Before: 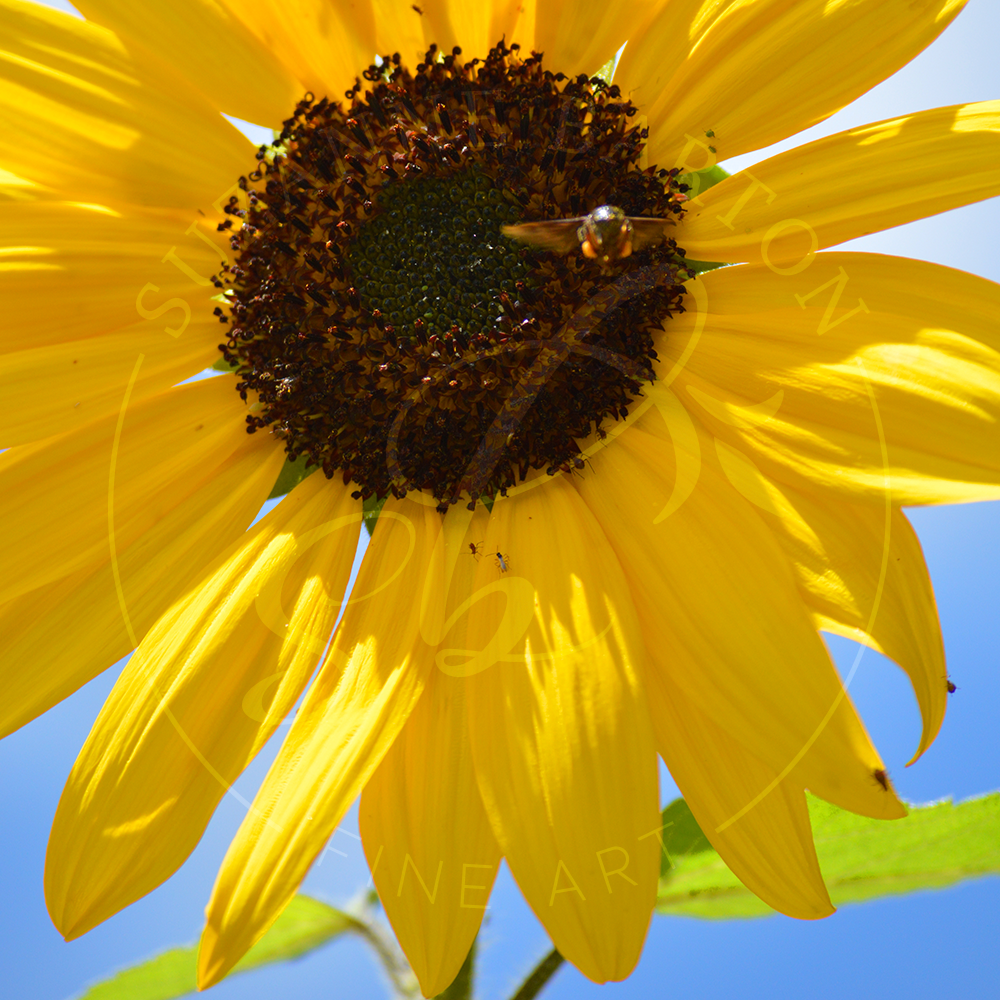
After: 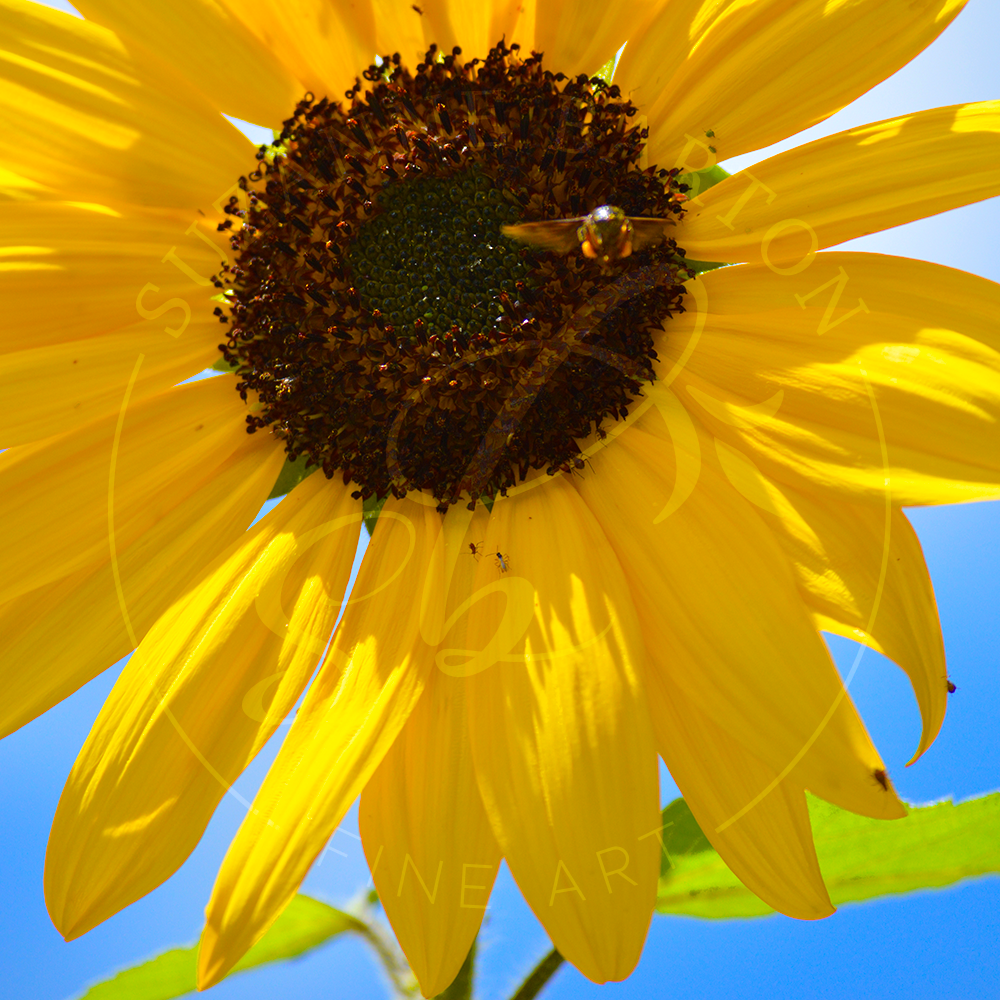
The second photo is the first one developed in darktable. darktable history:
color balance rgb: perceptual saturation grading › global saturation 30%, global vibrance 20%
sharpen: radius 2.883, amount 0.868, threshold 47.523
